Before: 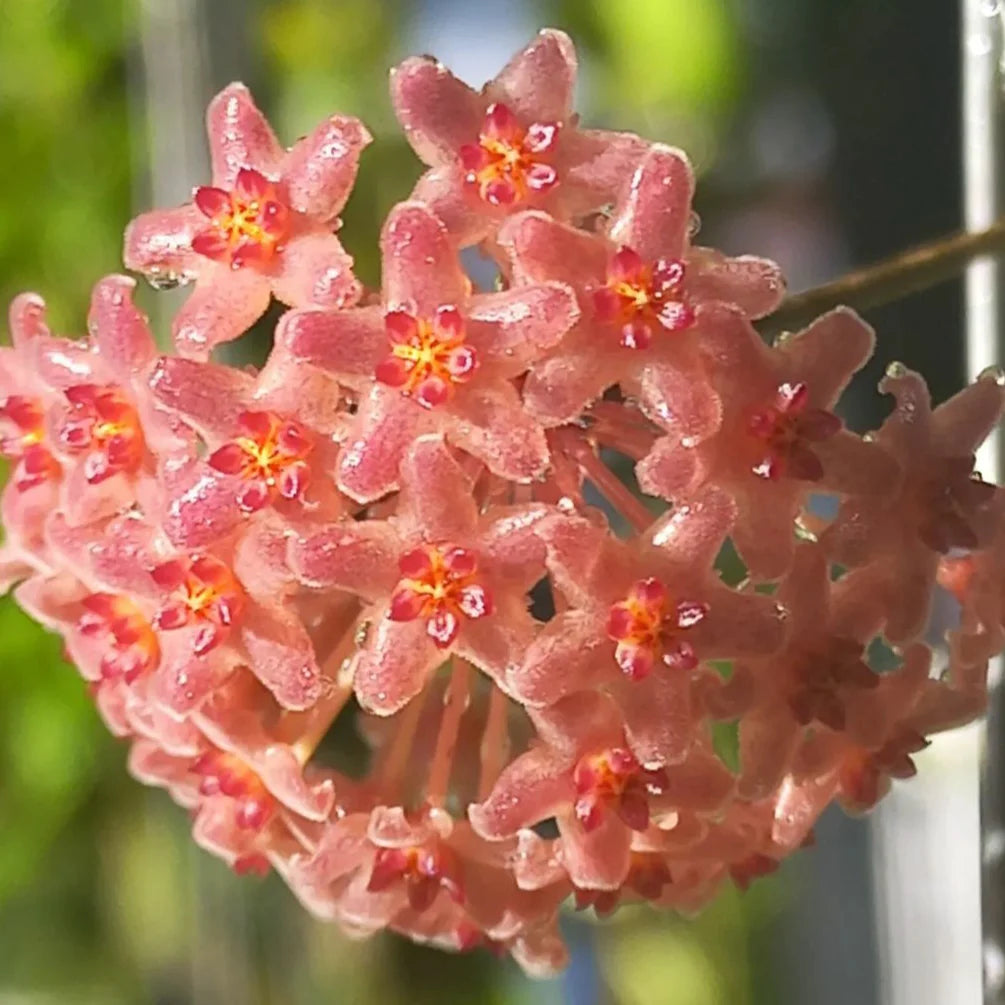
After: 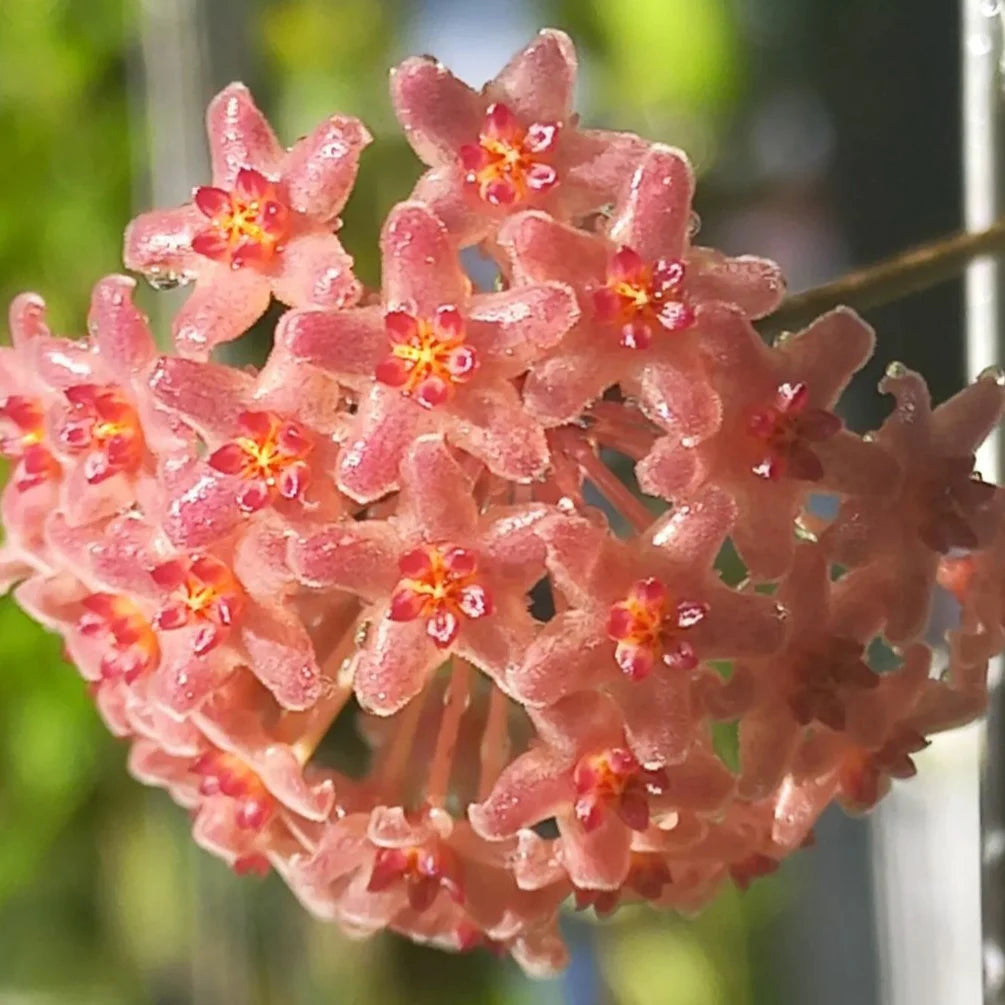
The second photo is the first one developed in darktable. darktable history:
exposure: compensate exposure bias true, compensate highlight preservation false
base curve: curves: ch0 [(0, 0) (0.283, 0.295) (1, 1)], preserve colors none
